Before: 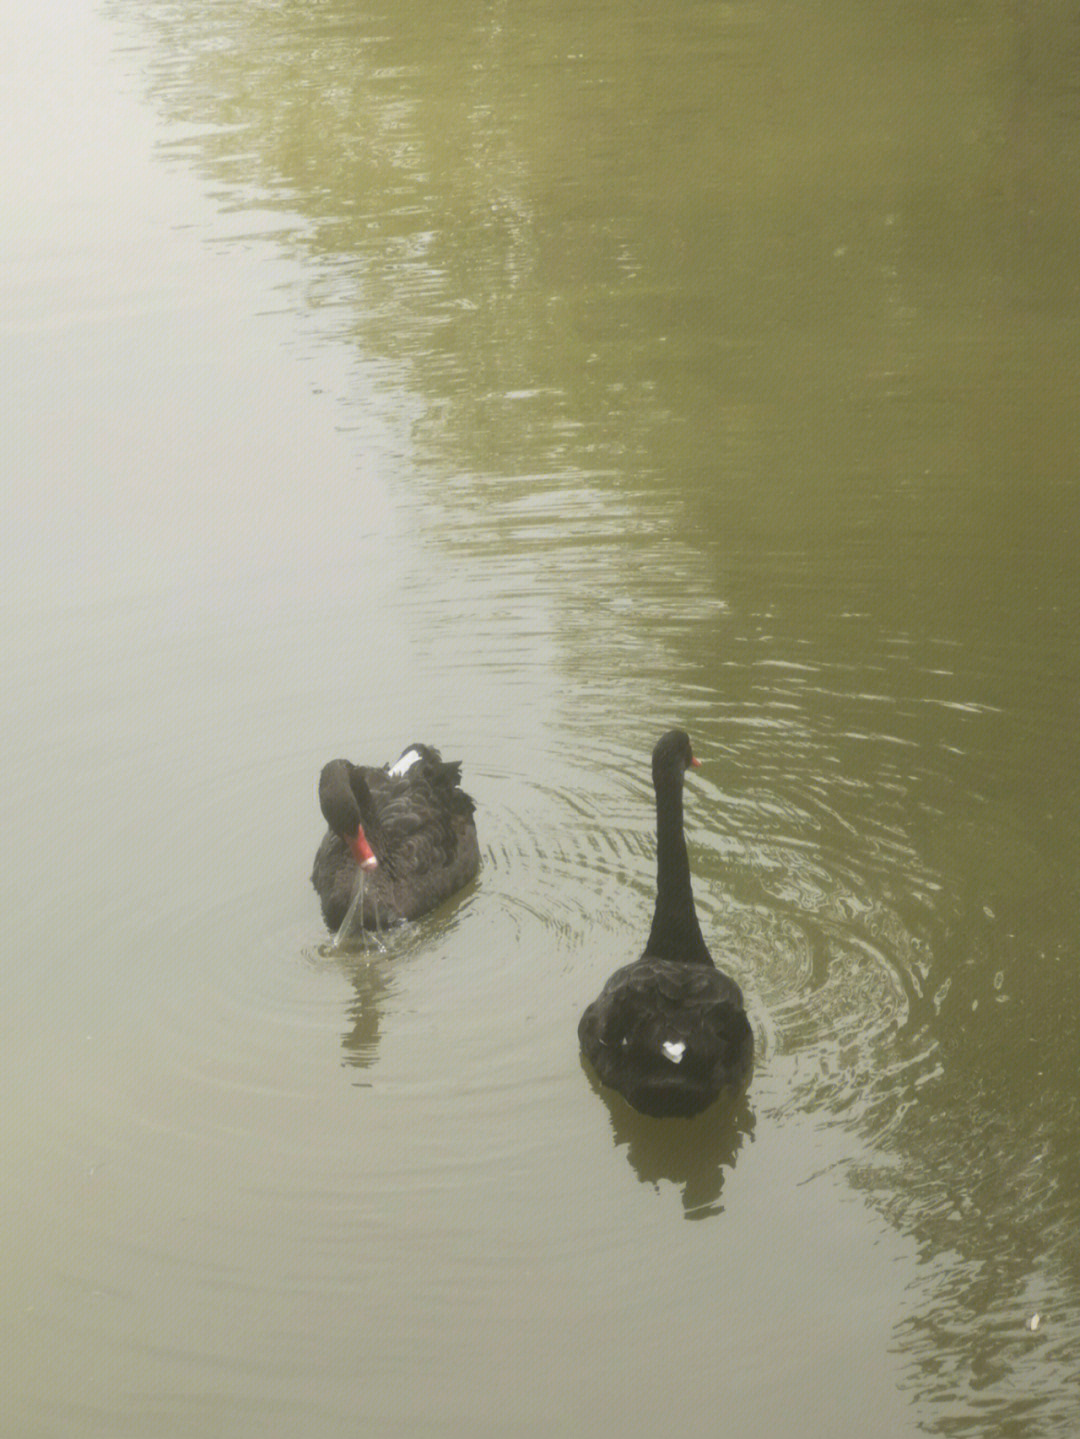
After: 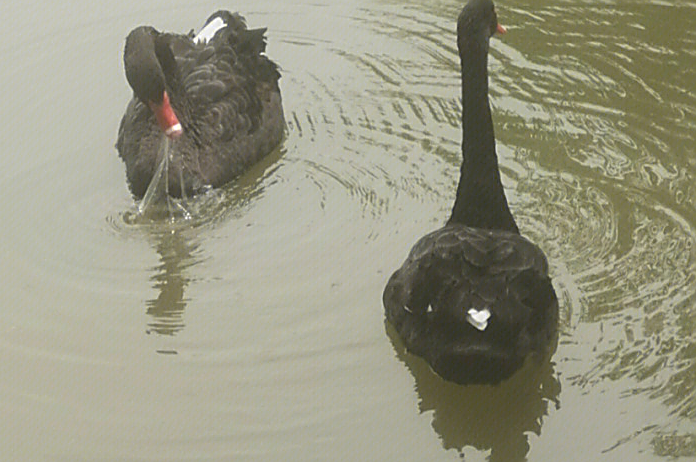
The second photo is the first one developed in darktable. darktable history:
sharpen: radius 1.721, amount 1.307
crop: left 18.057%, top 50.951%, right 17.461%, bottom 16.899%
